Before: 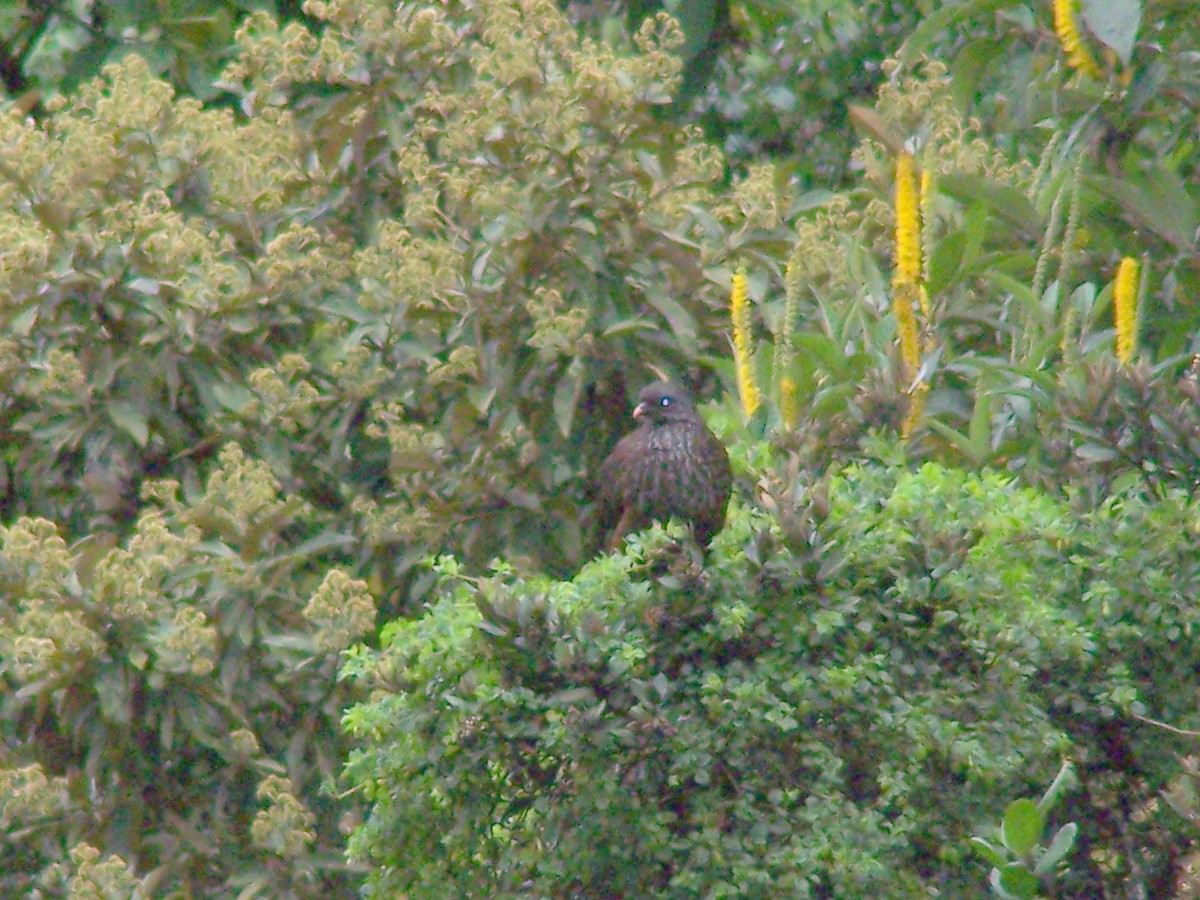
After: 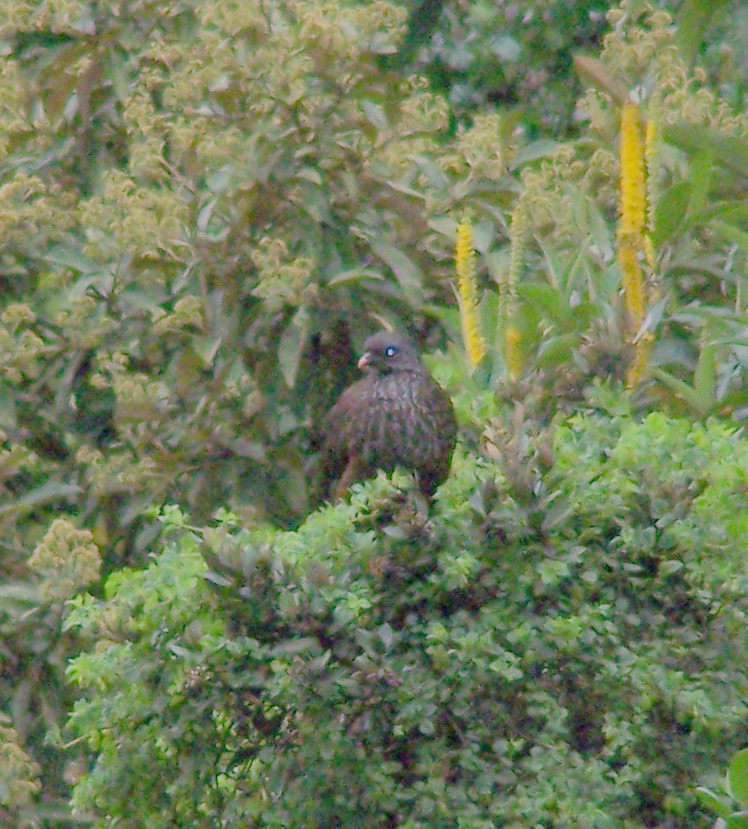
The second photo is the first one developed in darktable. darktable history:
crop and rotate: left 22.918%, top 5.629%, right 14.711%, bottom 2.247%
filmic rgb: black relative exposure -7.65 EV, white relative exposure 4.56 EV, hardness 3.61
